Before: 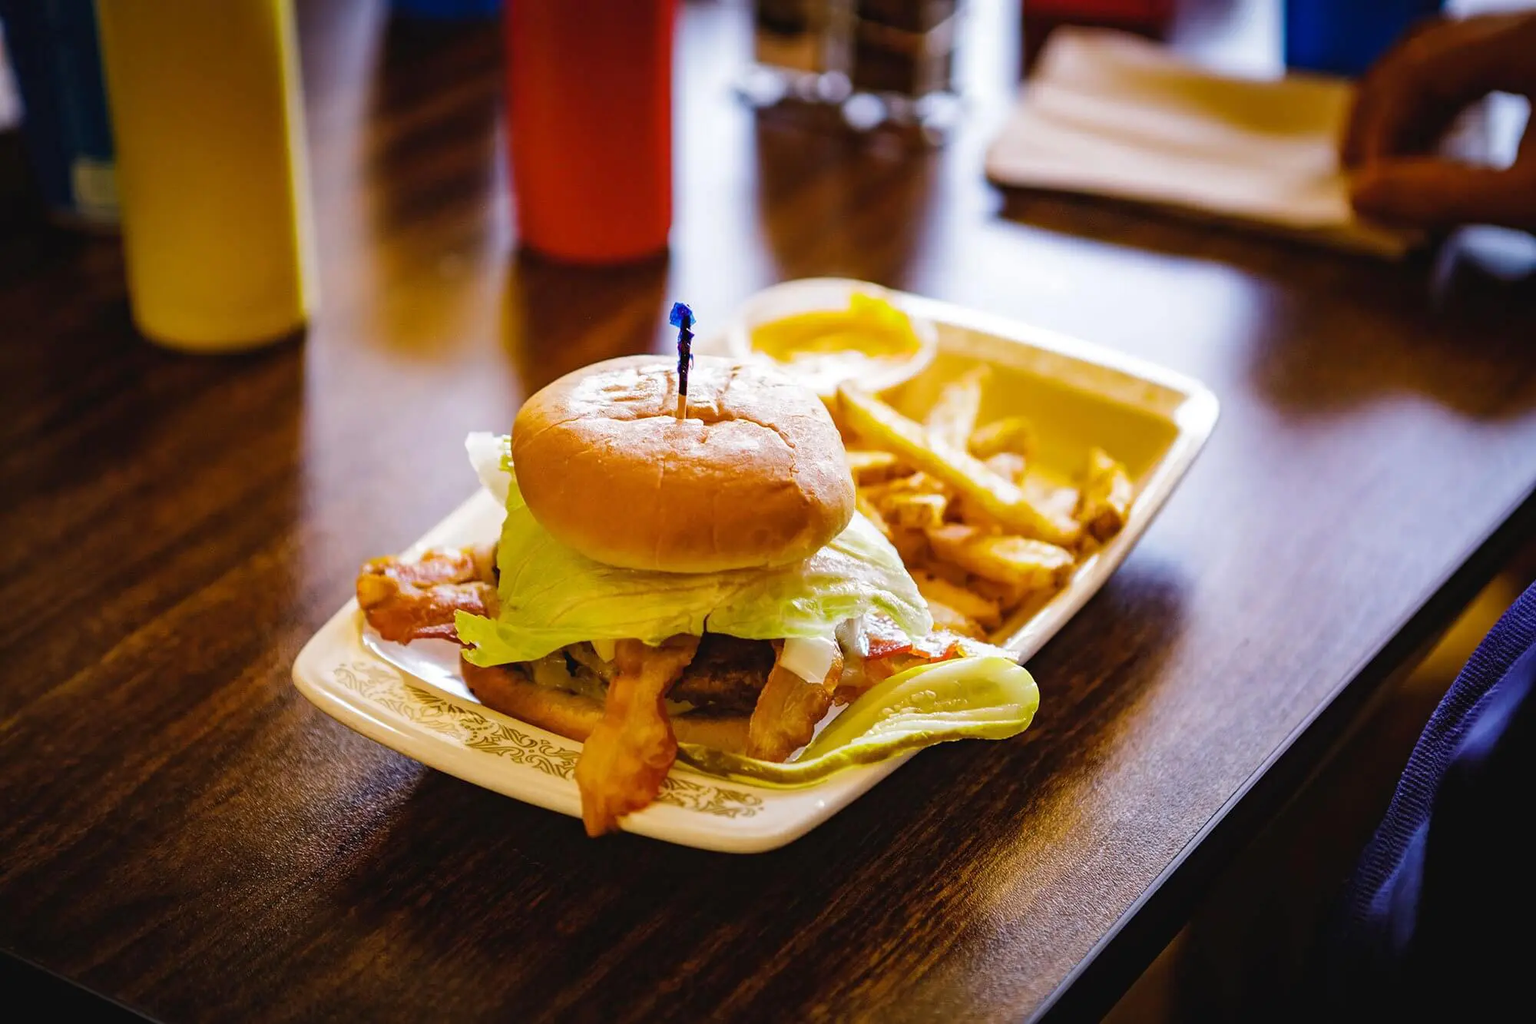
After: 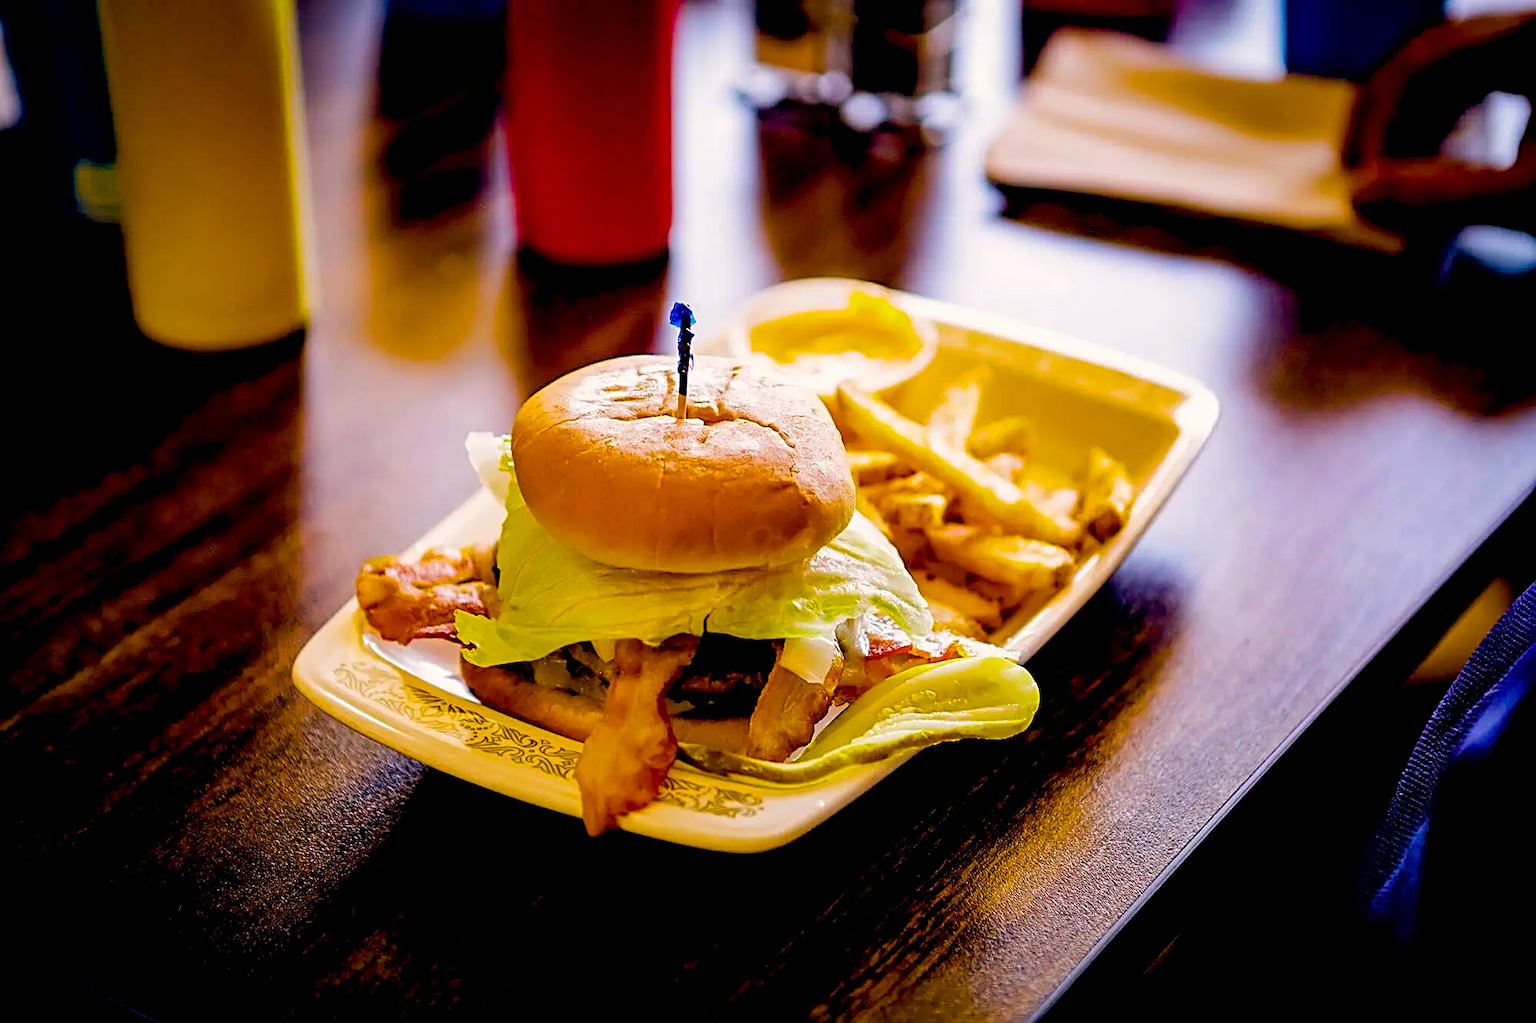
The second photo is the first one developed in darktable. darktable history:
sharpen: radius 2.531, amount 0.628
color balance rgb: linear chroma grading › global chroma 15%, perceptual saturation grading › global saturation 30%
color balance: lift [0.975, 0.993, 1, 1.015], gamma [1.1, 1, 1, 0.945], gain [1, 1.04, 1, 0.95]
